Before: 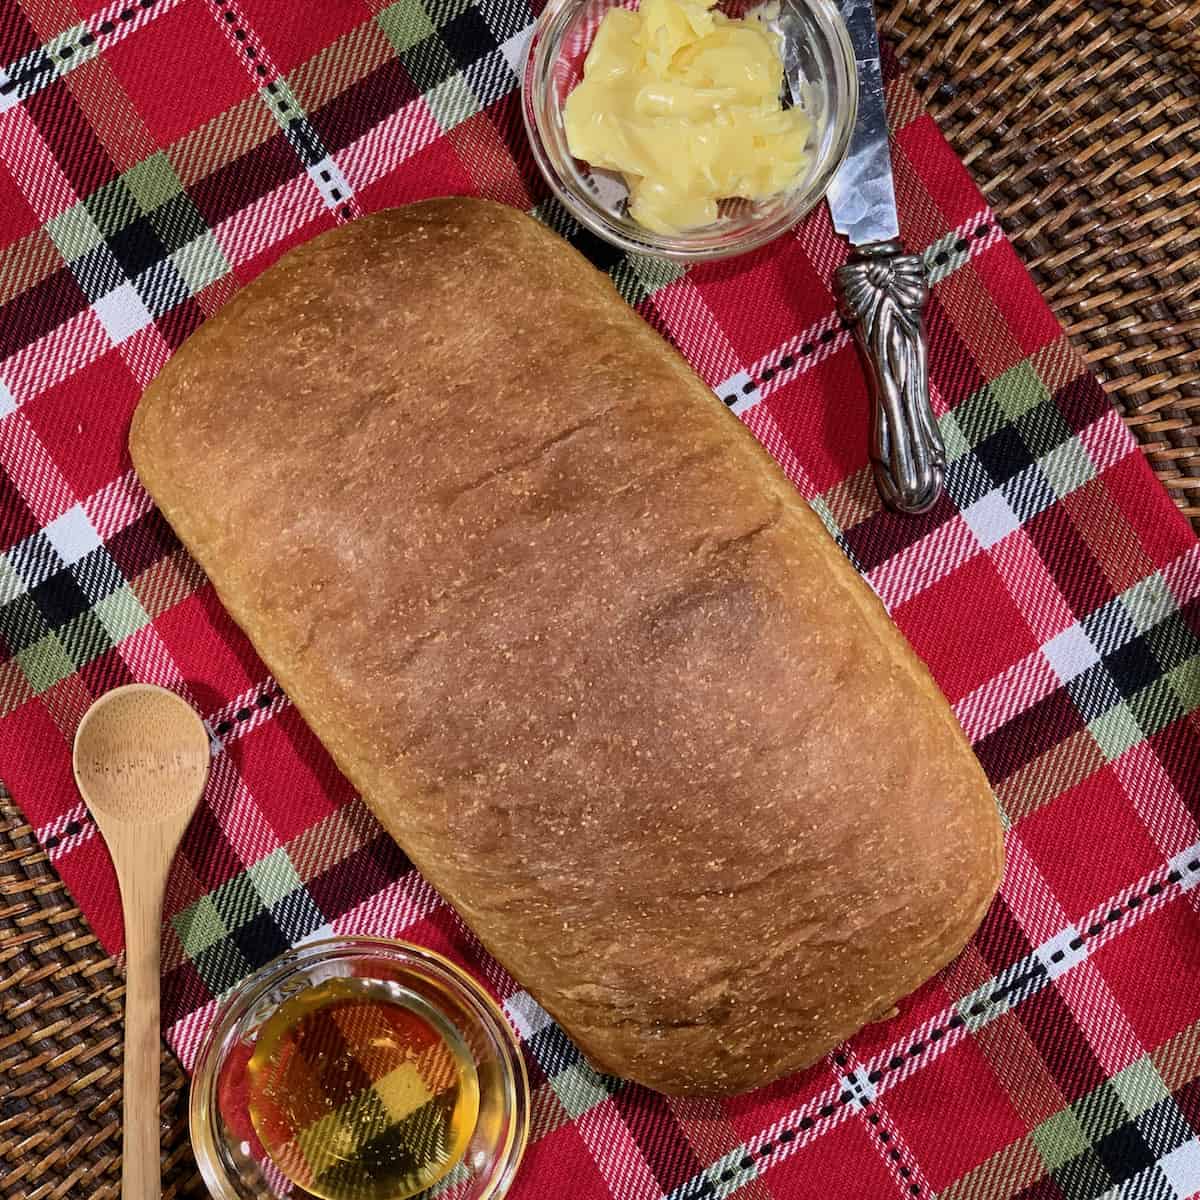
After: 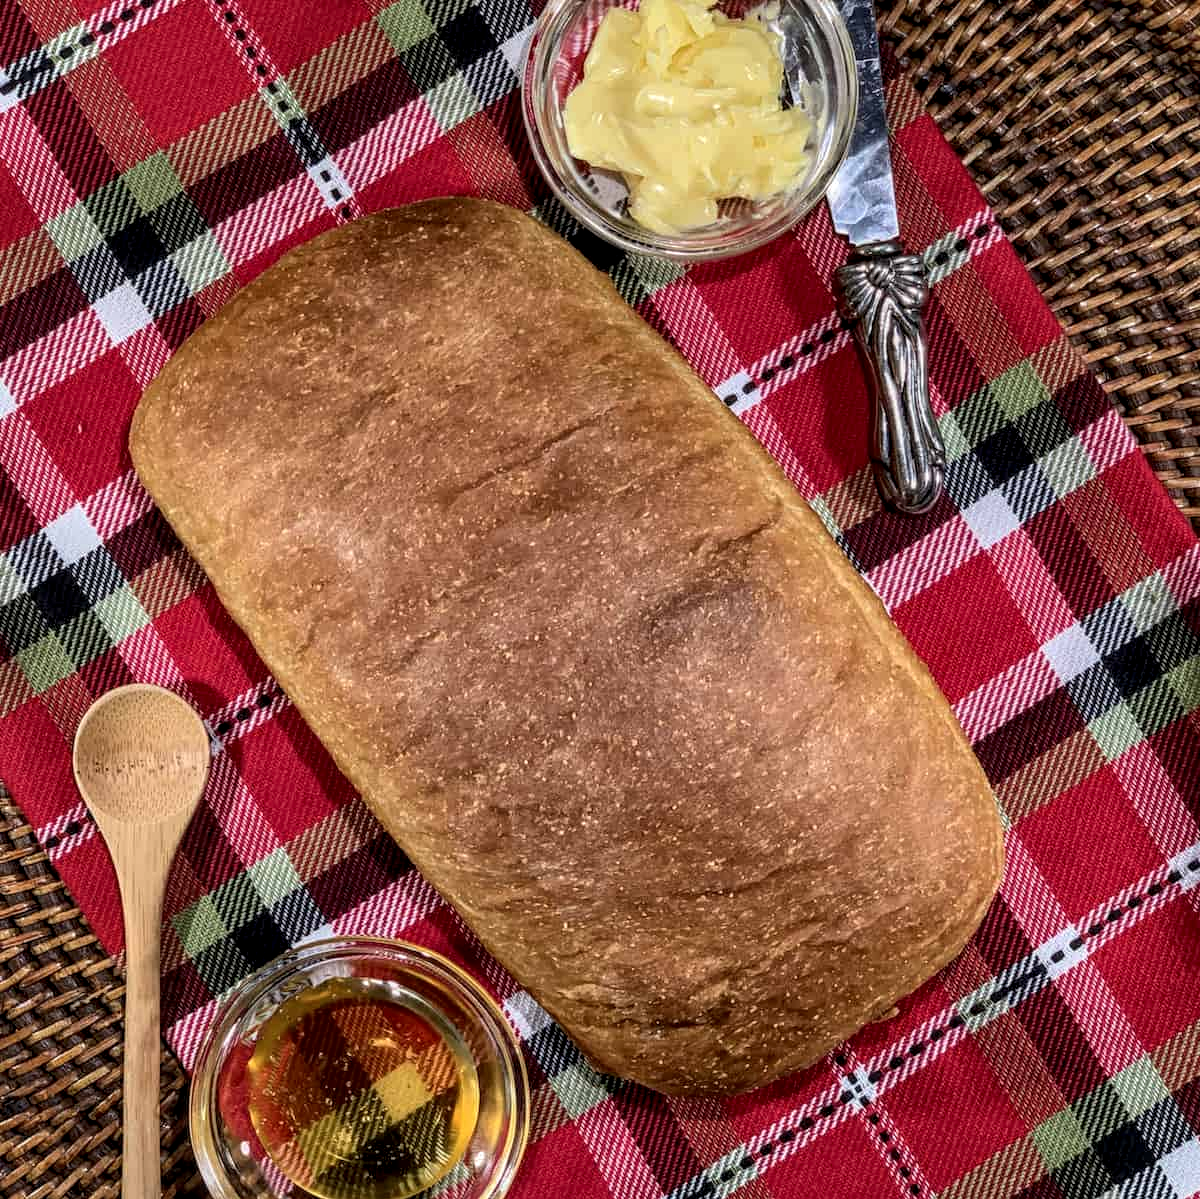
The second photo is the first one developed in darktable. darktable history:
crop: bottom 0.057%
local contrast: highlights 25%, detail 150%
